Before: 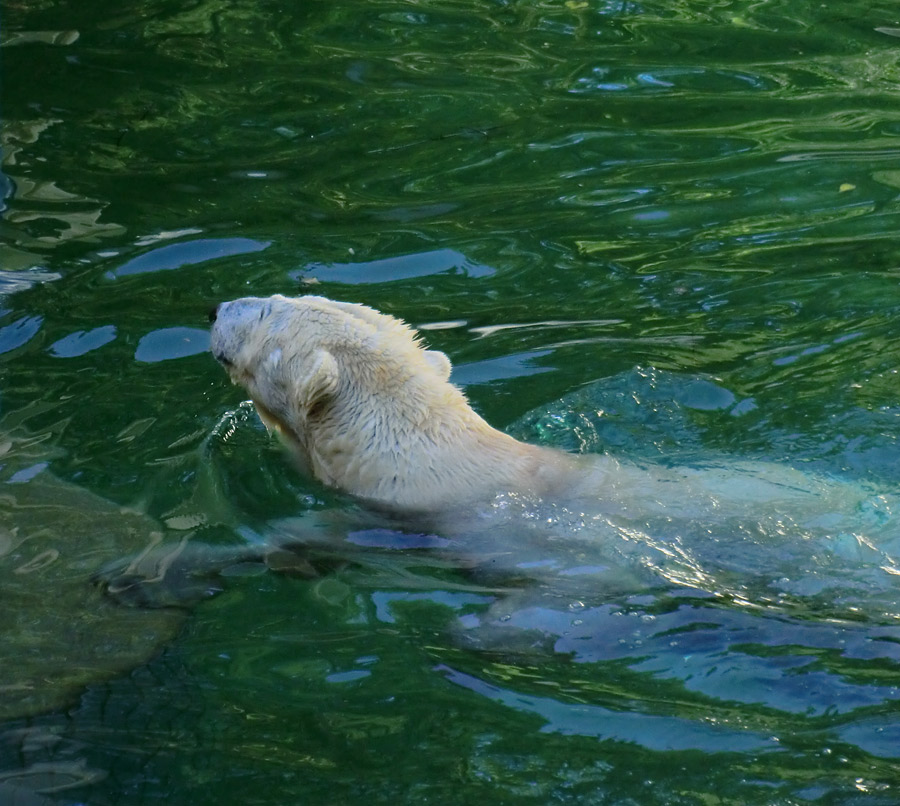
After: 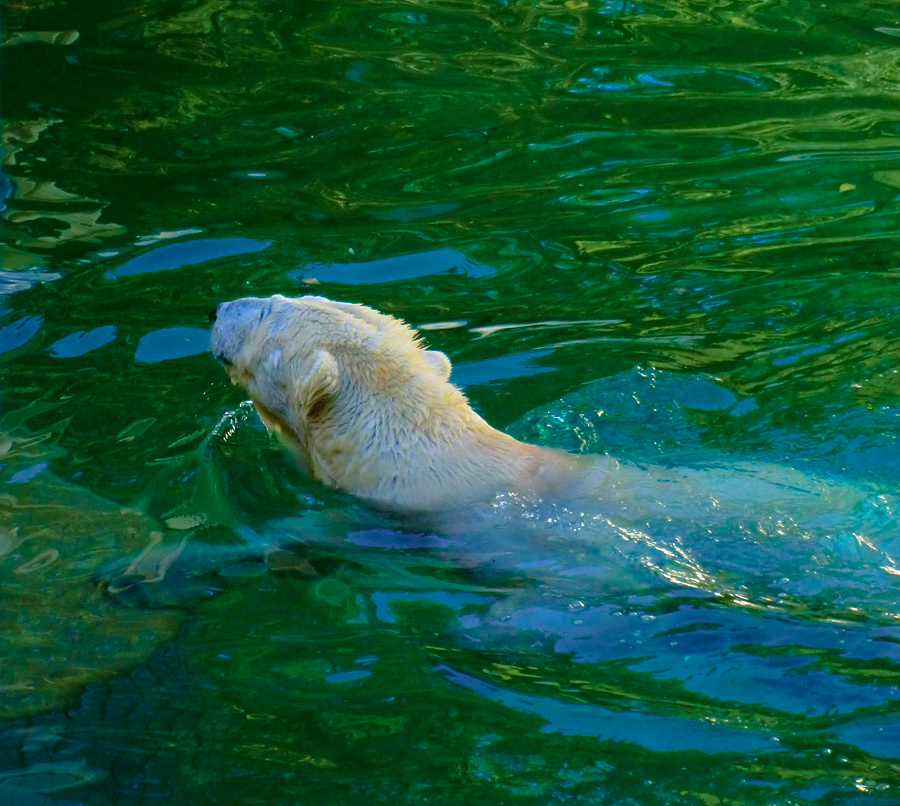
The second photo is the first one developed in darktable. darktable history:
levels: black 0.068%, levels [0, 0.48, 0.961]
tone equalizer: -8 EV -0.001 EV, -7 EV 0.001 EV, -6 EV -0.002 EV, -5 EV -0.004 EV, -4 EV -0.069 EV, -3 EV -0.208 EV, -2 EV -0.271 EV, -1 EV 0.117 EV, +0 EV 0.33 EV, edges refinement/feathering 500, mask exposure compensation -1.57 EV, preserve details no
velvia: strength 66.99%, mid-tones bias 0.969
color balance rgb: shadows lift › hue 85.21°, perceptual saturation grading › global saturation 20%, perceptual saturation grading › highlights -25.805%, perceptual saturation grading › shadows 24.057%
